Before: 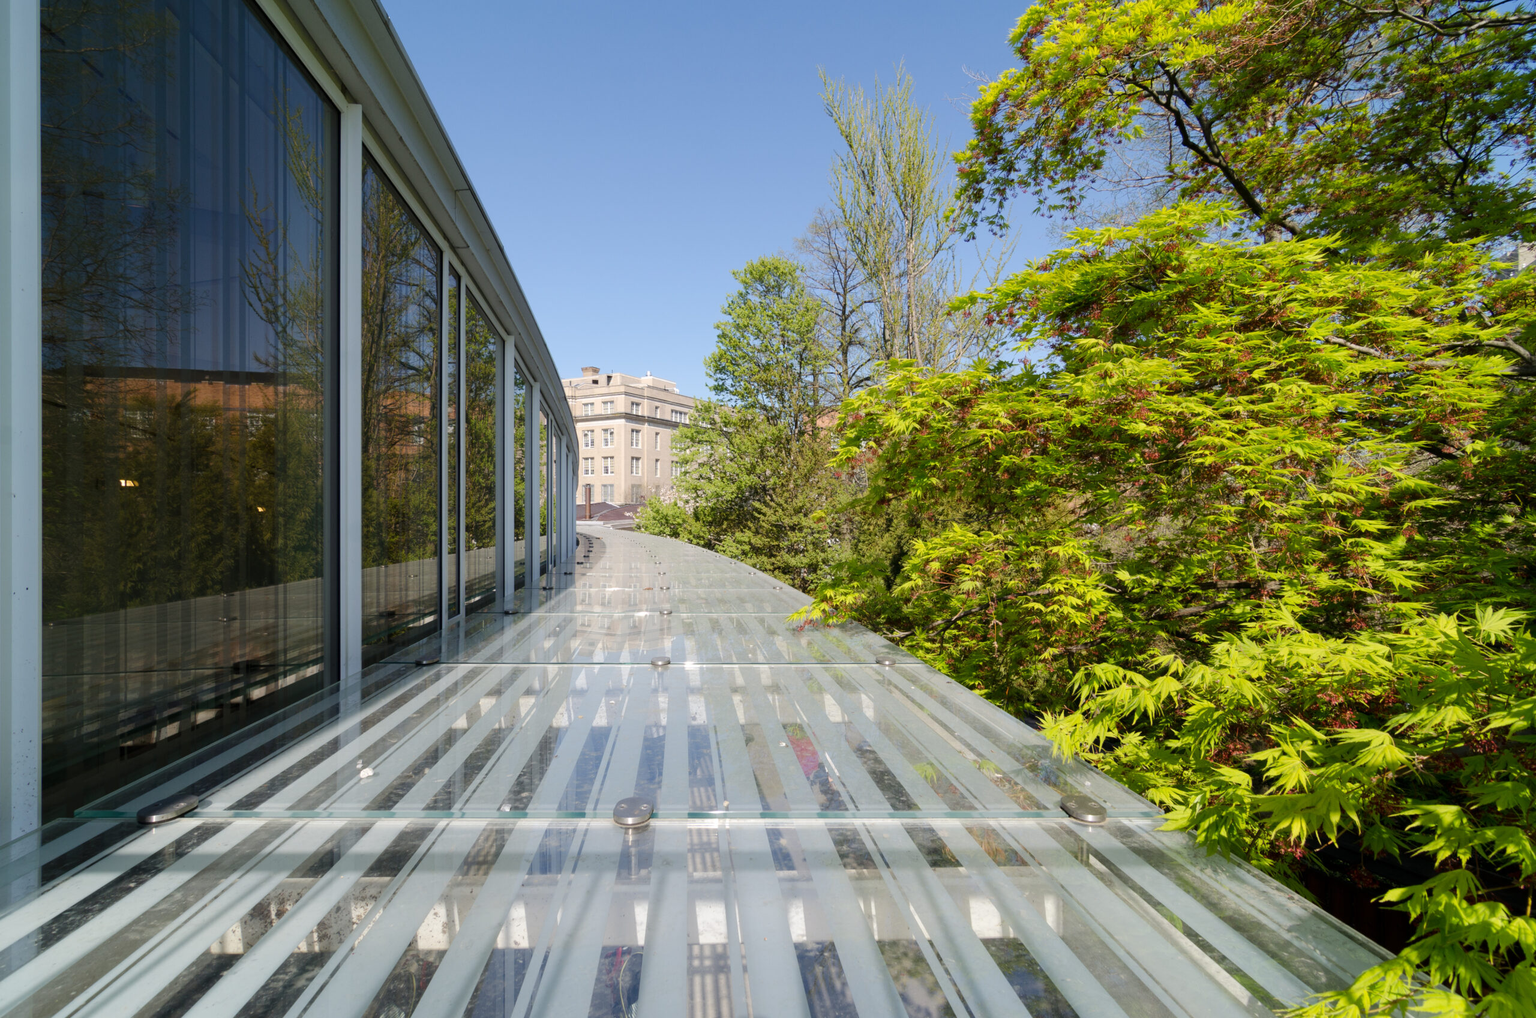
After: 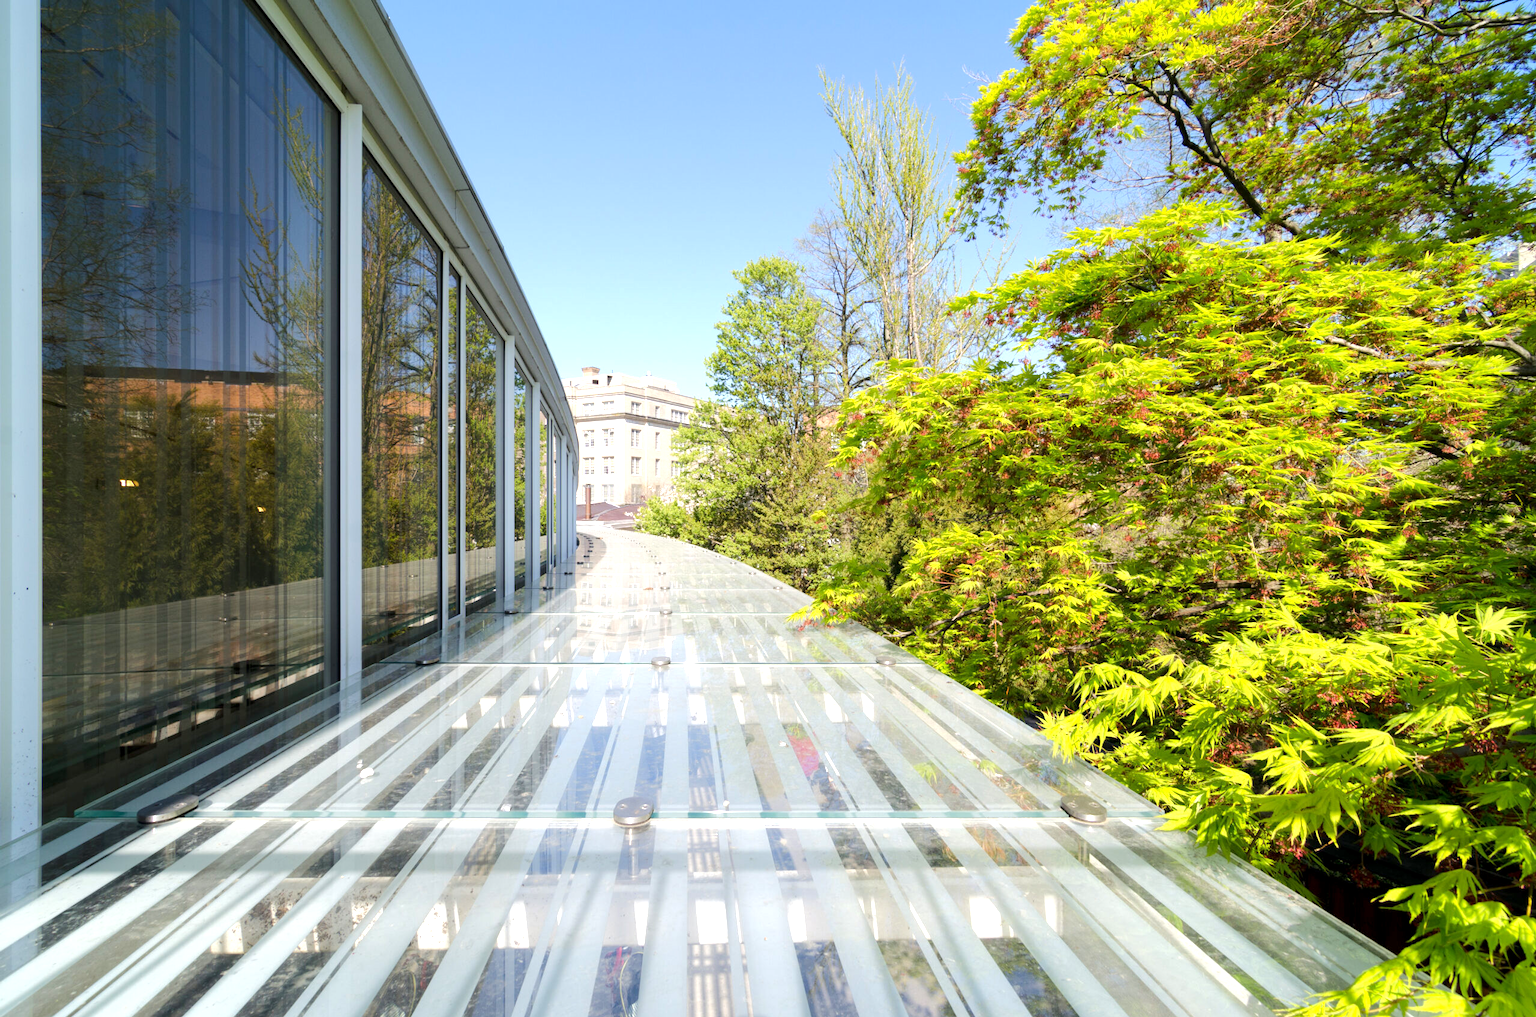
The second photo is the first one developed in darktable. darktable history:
base curve: curves: ch0 [(0, 0) (0.262, 0.32) (0.722, 0.705) (1, 1)]
exposure: black level correction 0.001, exposure 0.5 EV, compensate exposure bias true, compensate highlight preservation false
